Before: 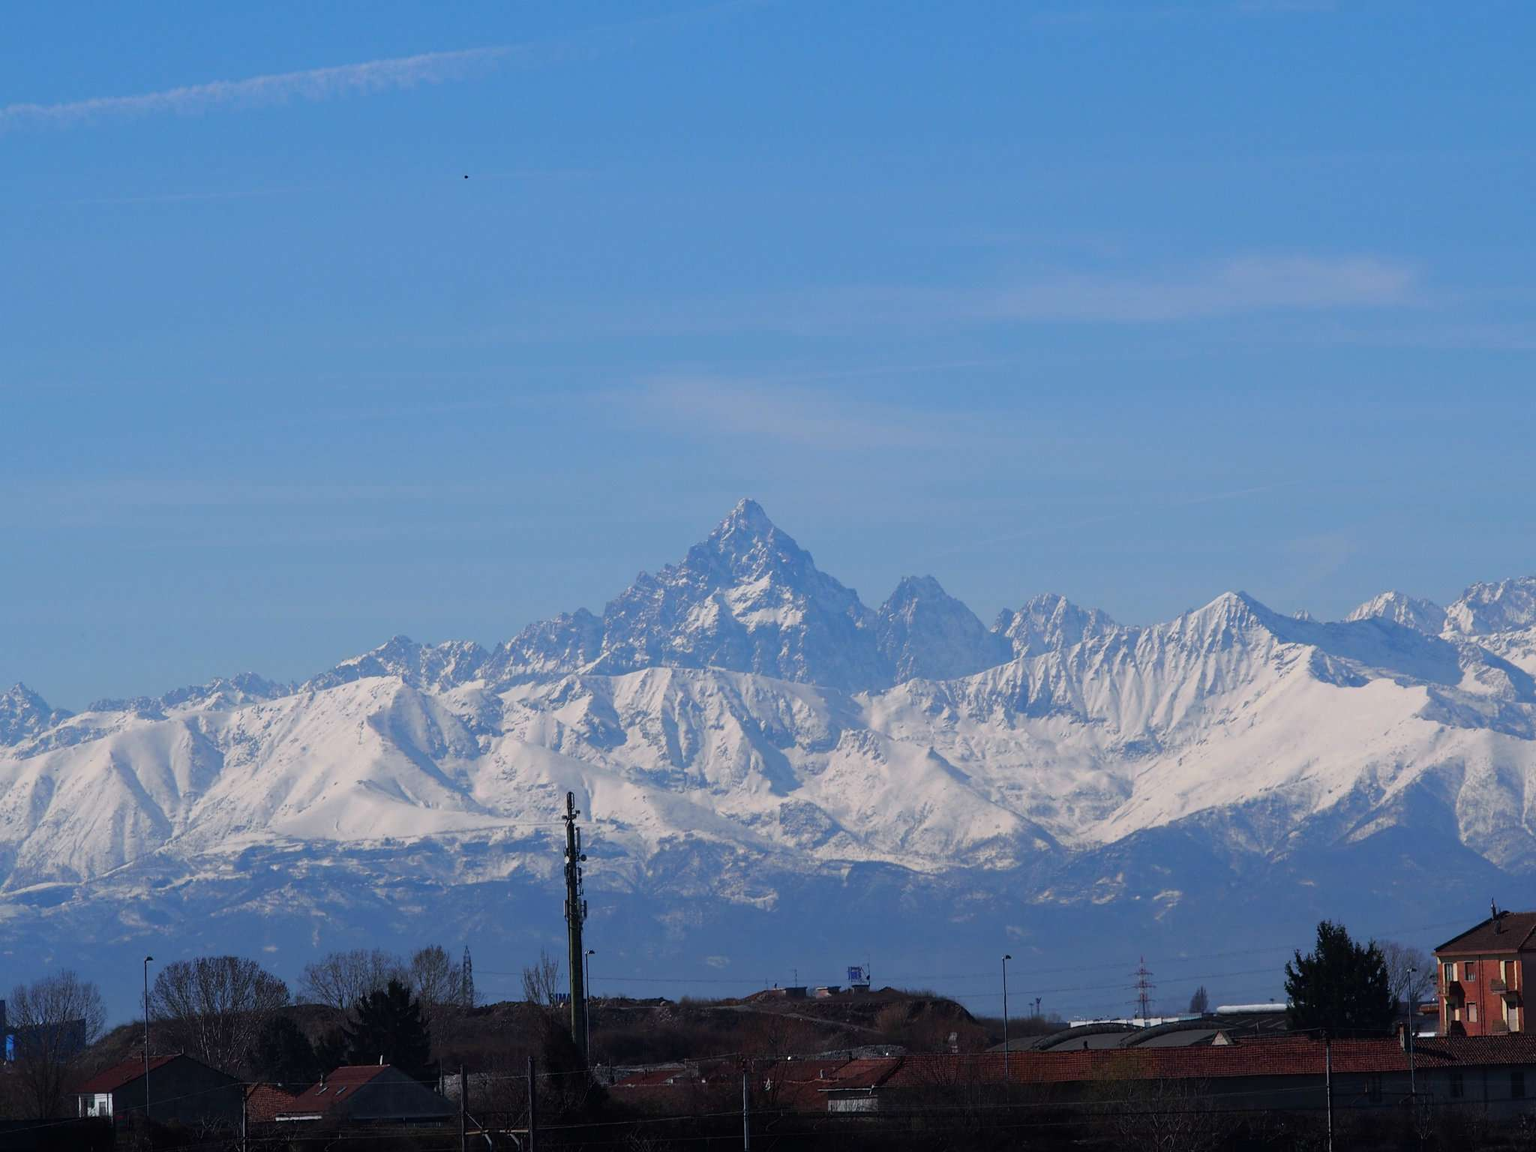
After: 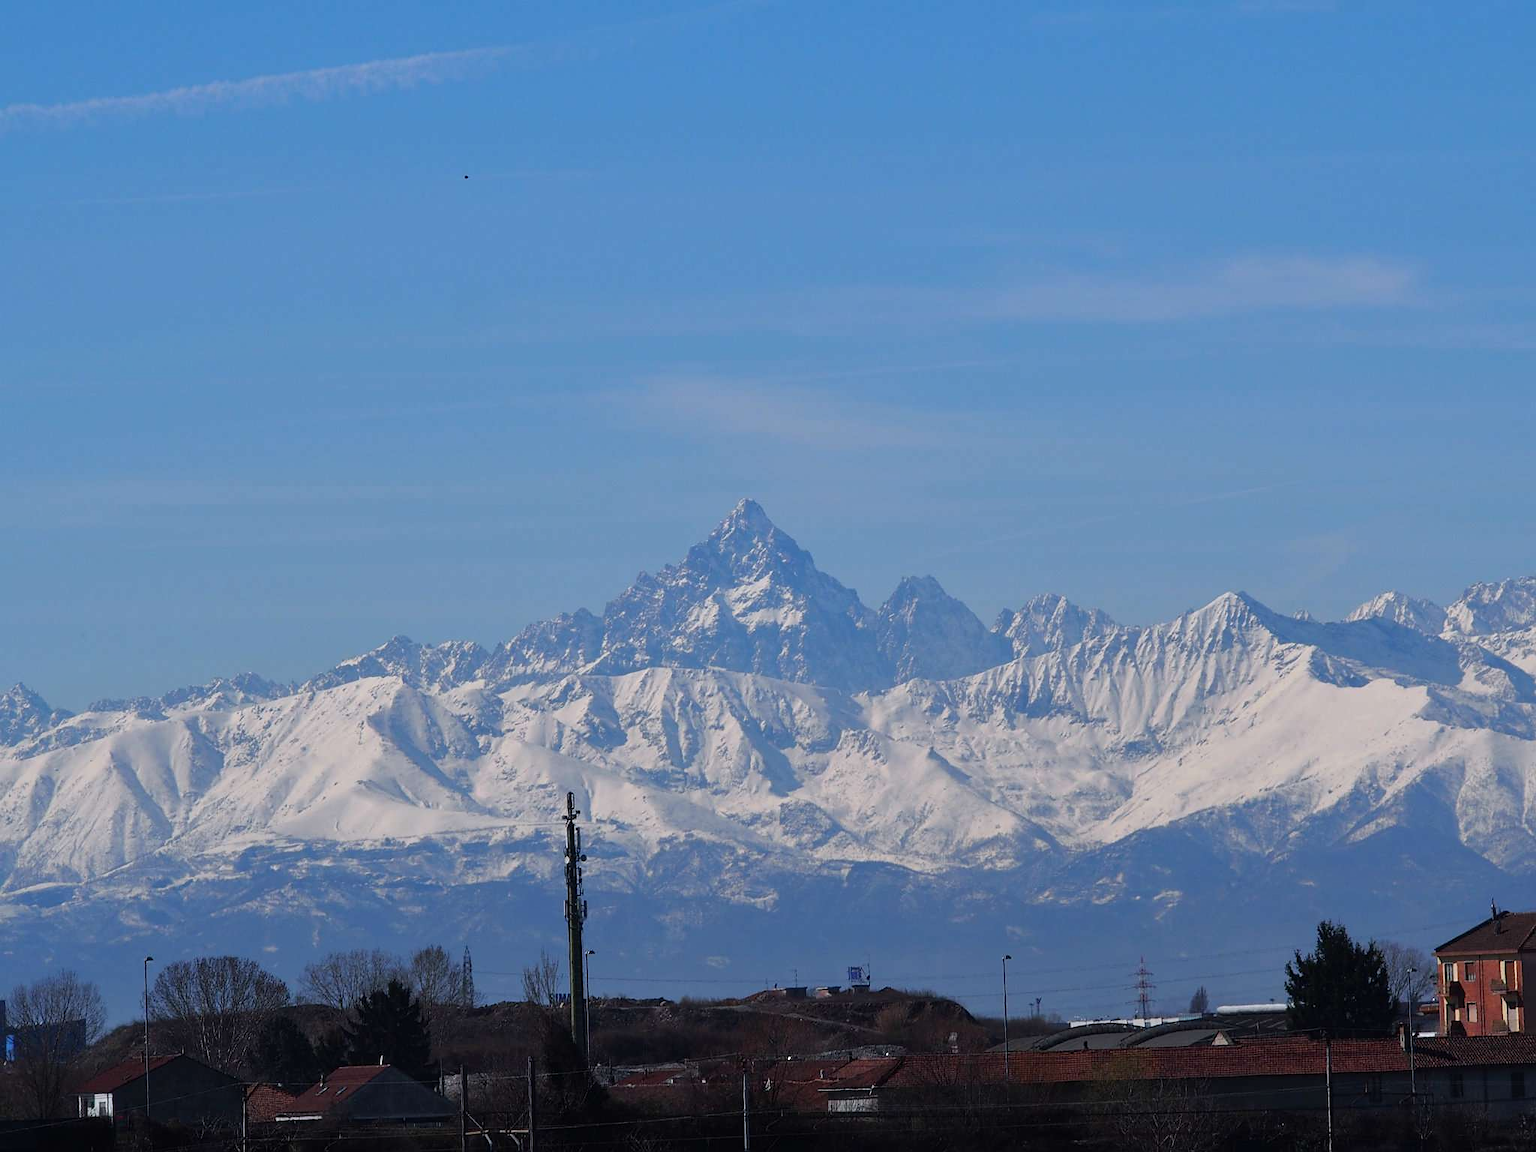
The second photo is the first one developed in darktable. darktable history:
shadows and highlights: shadows 22.7, highlights -48.71, soften with gaussian
sharpen: radius 1
